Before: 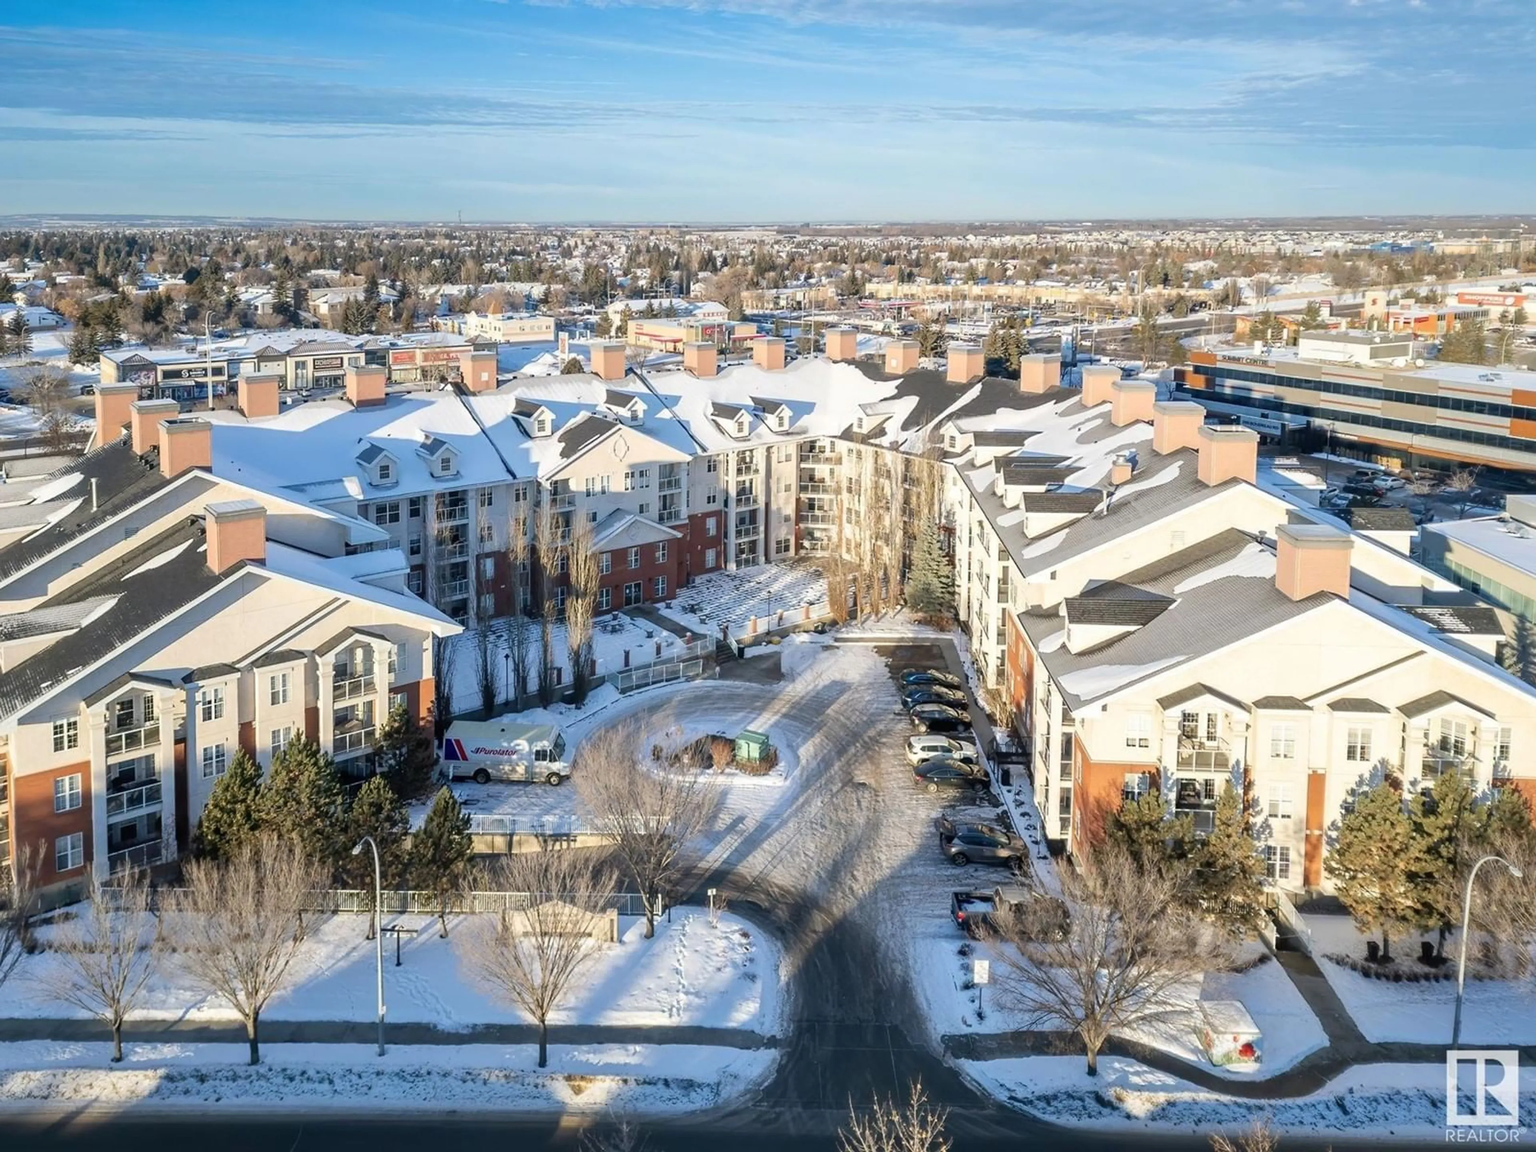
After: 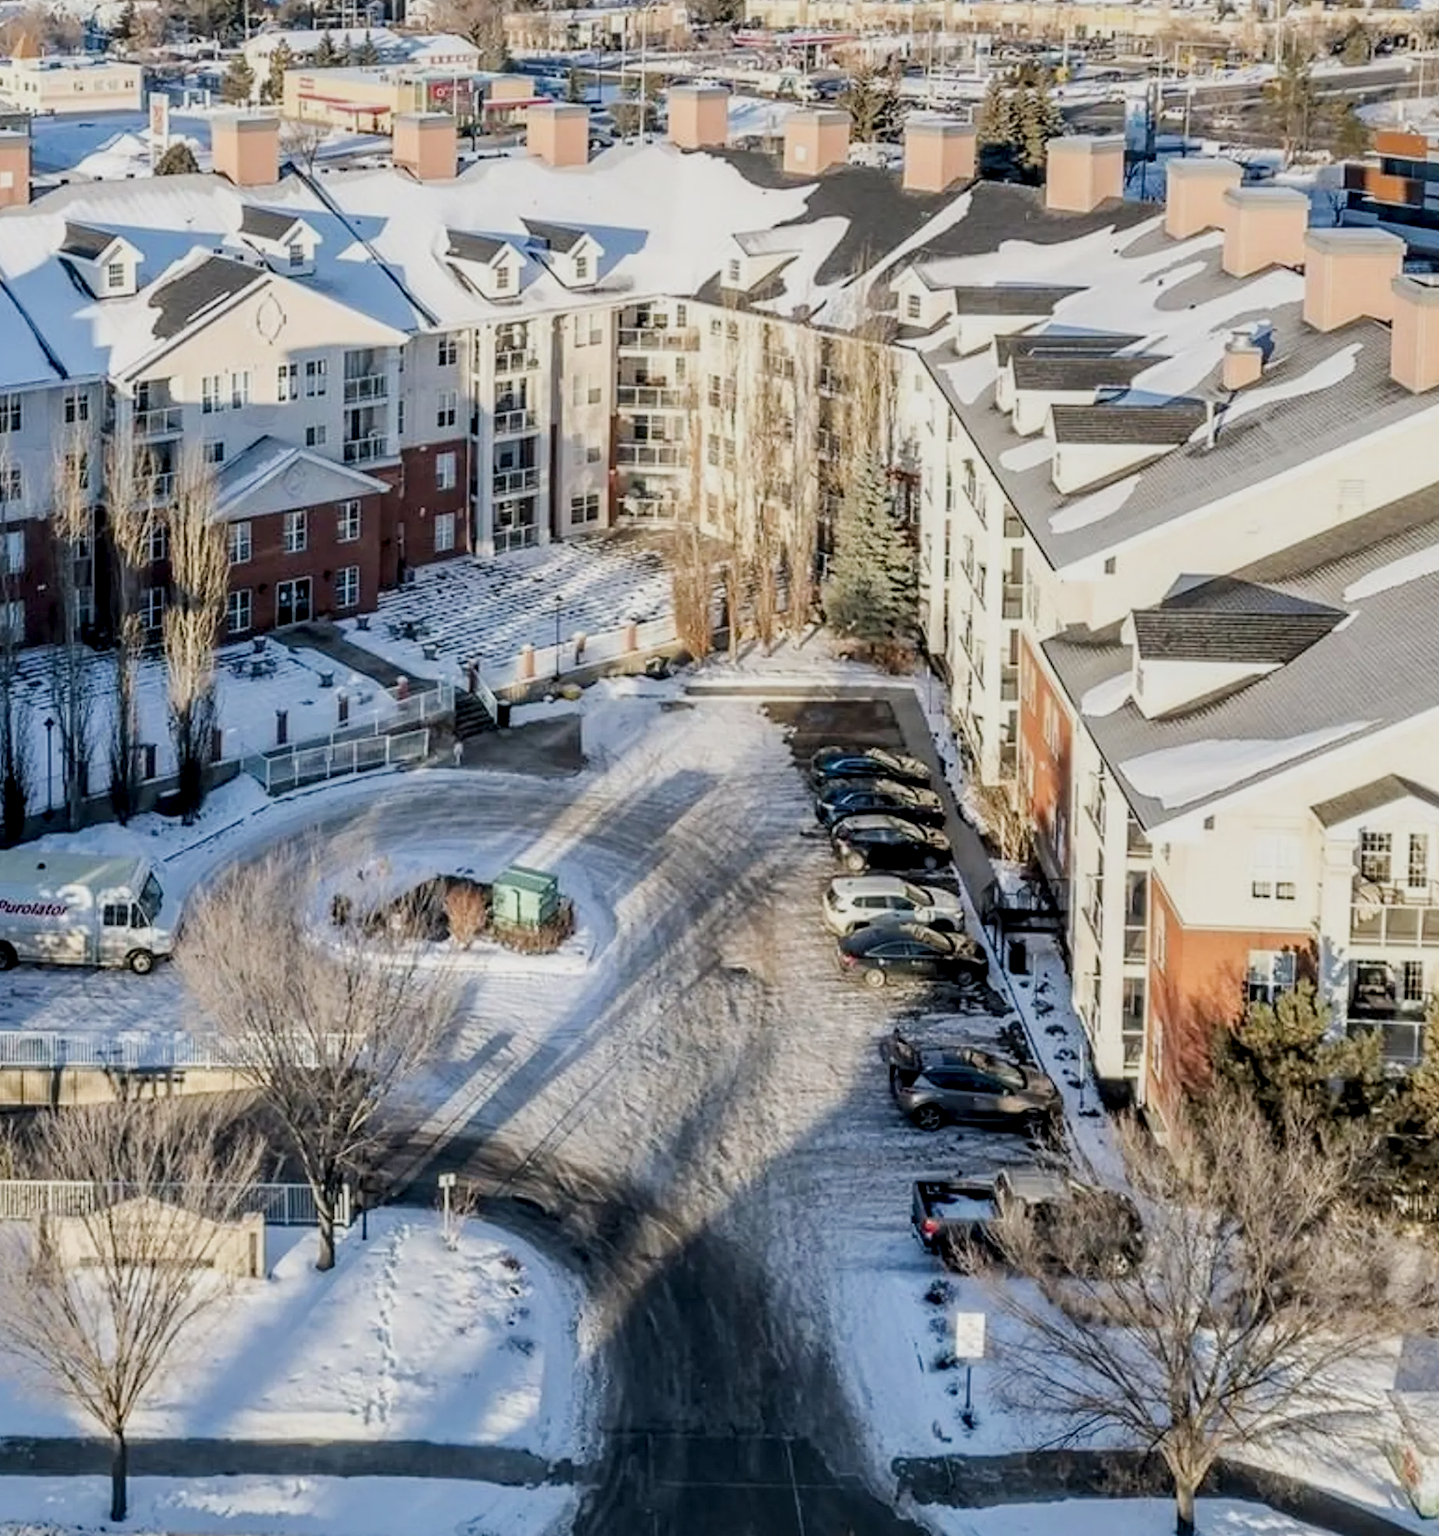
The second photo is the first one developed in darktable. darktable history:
crop: left 31.379%, top 24.658%, right 20.326%, bottom 6.628%
local contrast: detail 140%
filmic rgb: black relative exposure -7.65 EV, white relative exposure 4.56 EV, hardness 3.61
